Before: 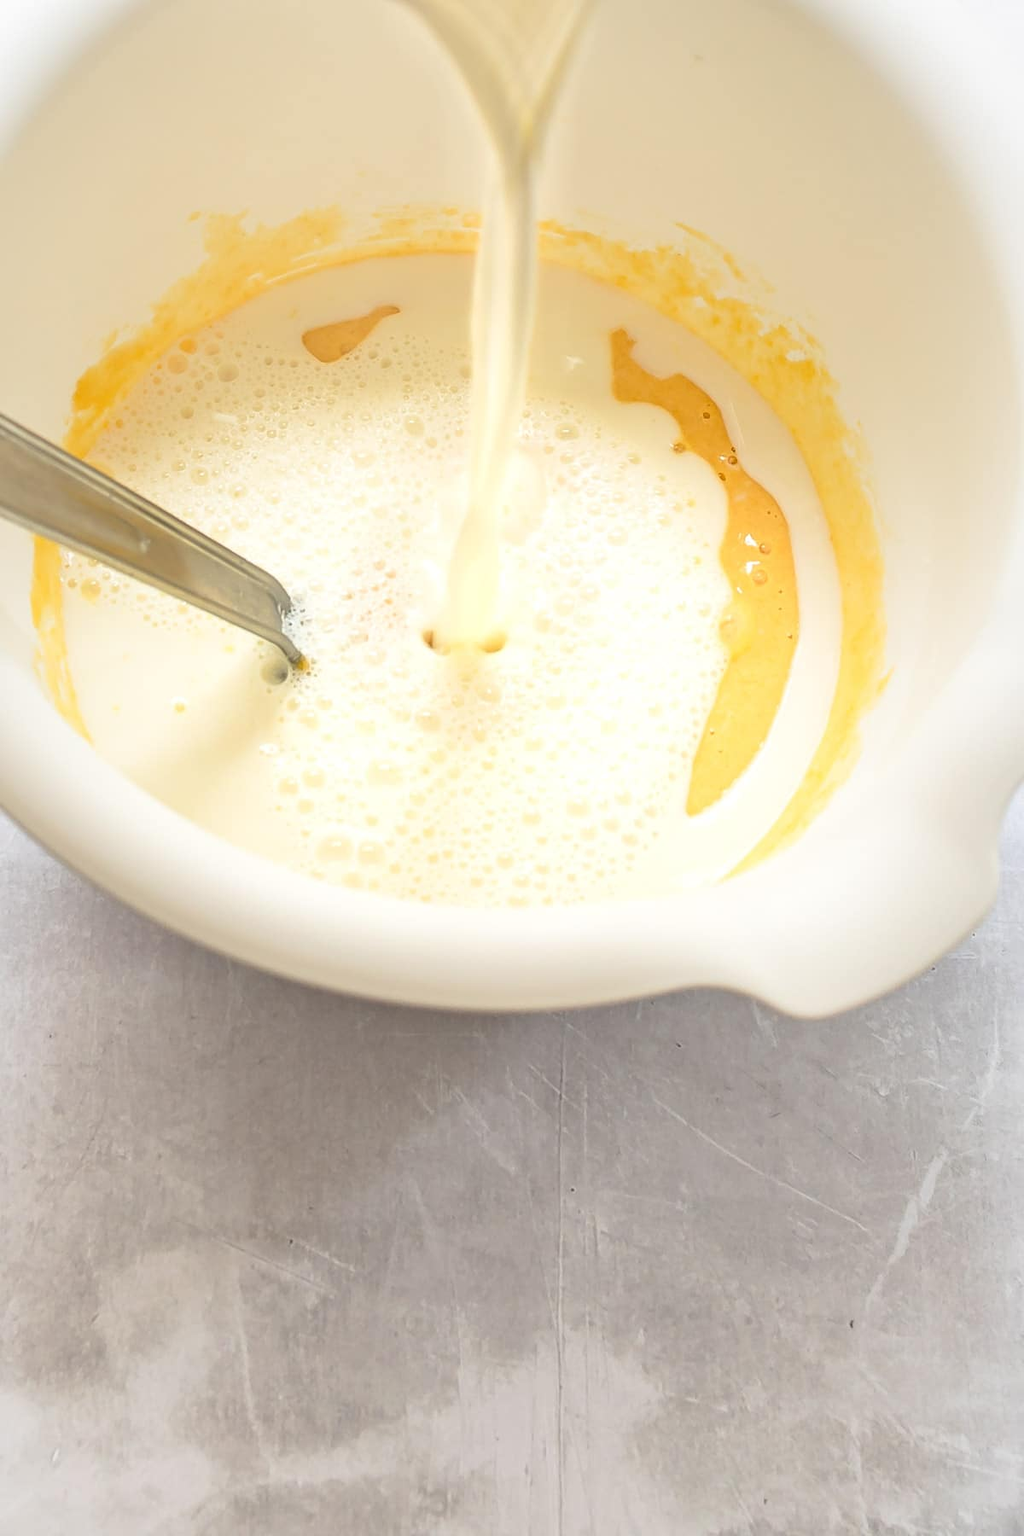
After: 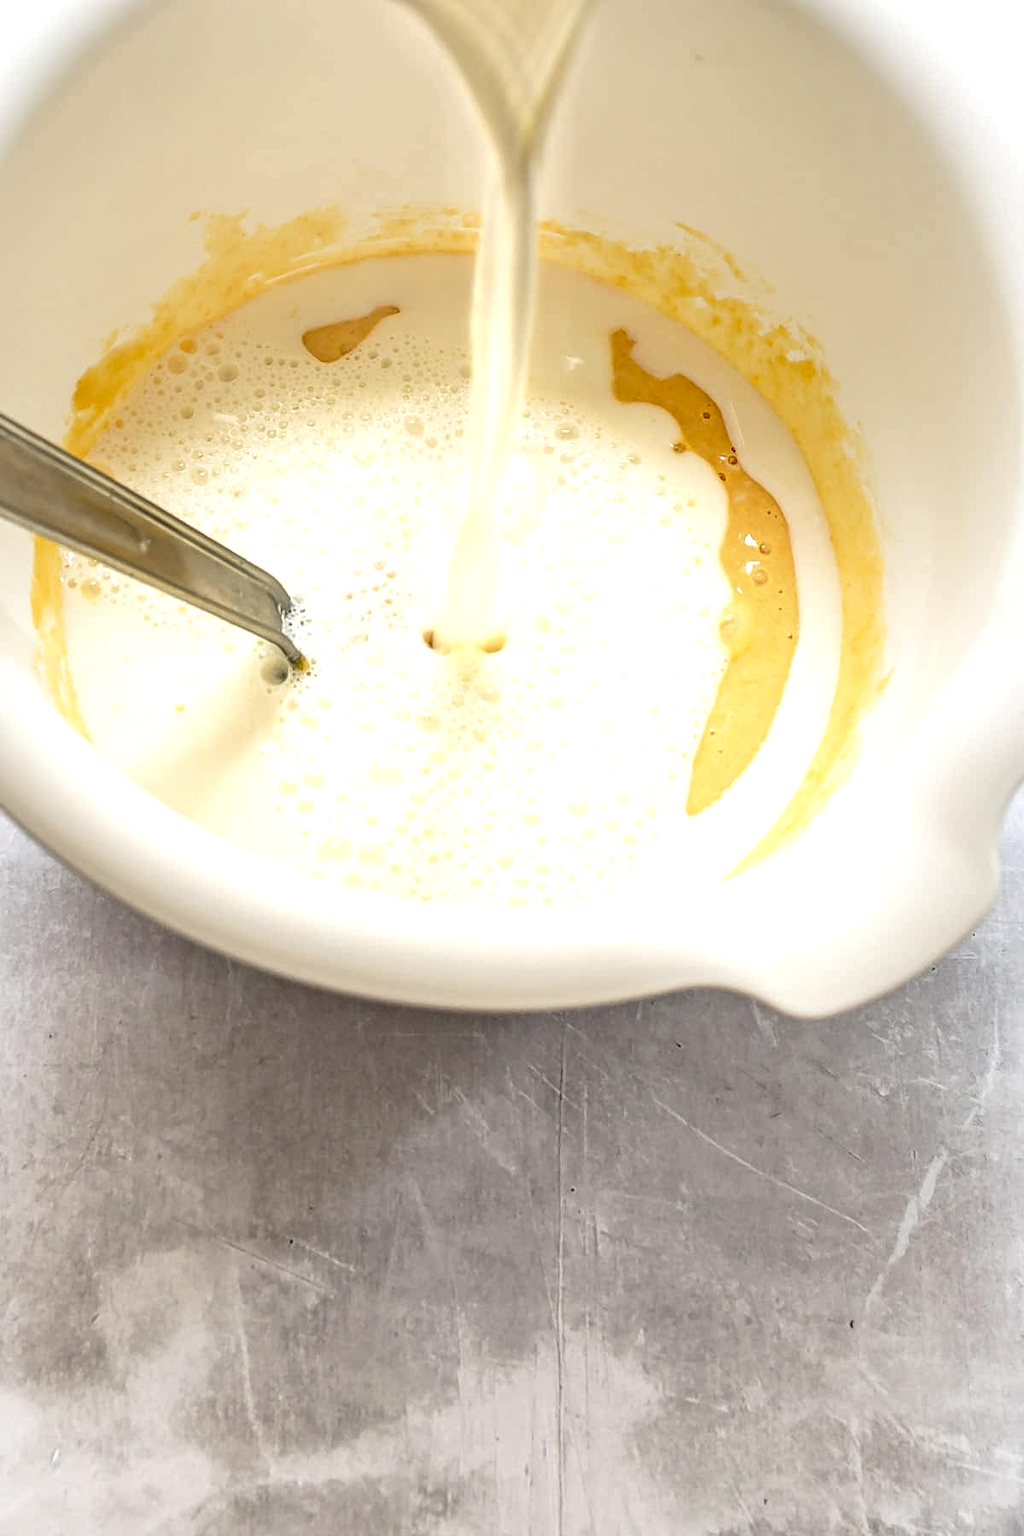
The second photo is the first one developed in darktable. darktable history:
local contrast: highlights 5%, shadows 5%, detail 181%
